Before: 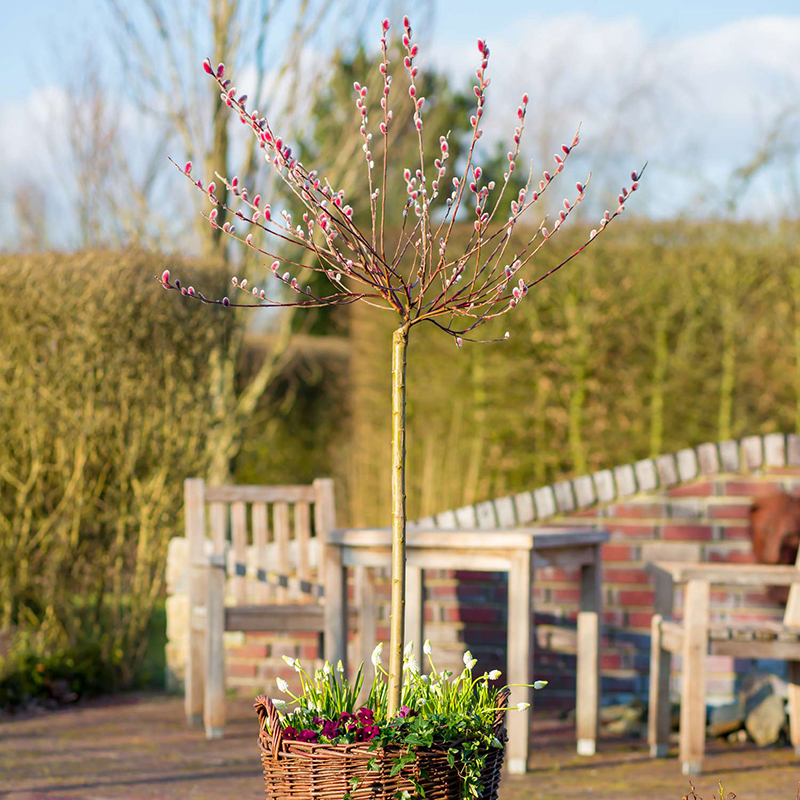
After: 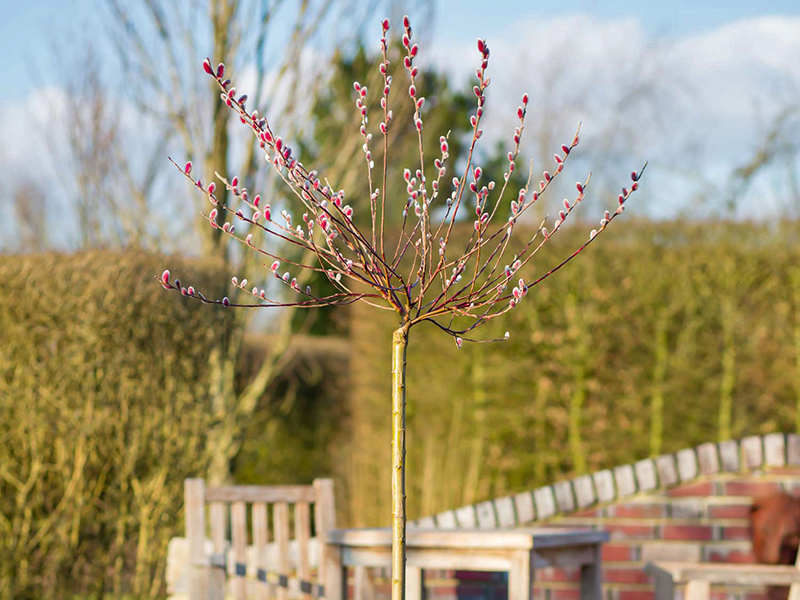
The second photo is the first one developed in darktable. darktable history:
shadows and highlights: shadows 53, soften with gaussian
crop: bottom 24.988%
